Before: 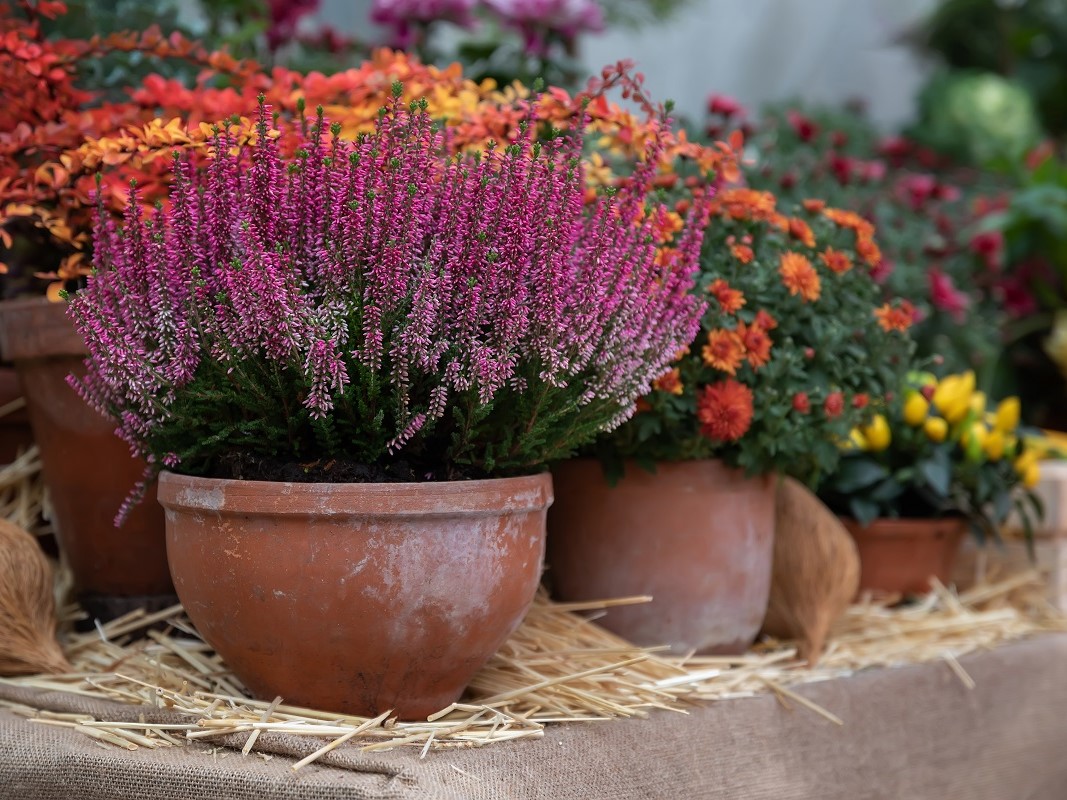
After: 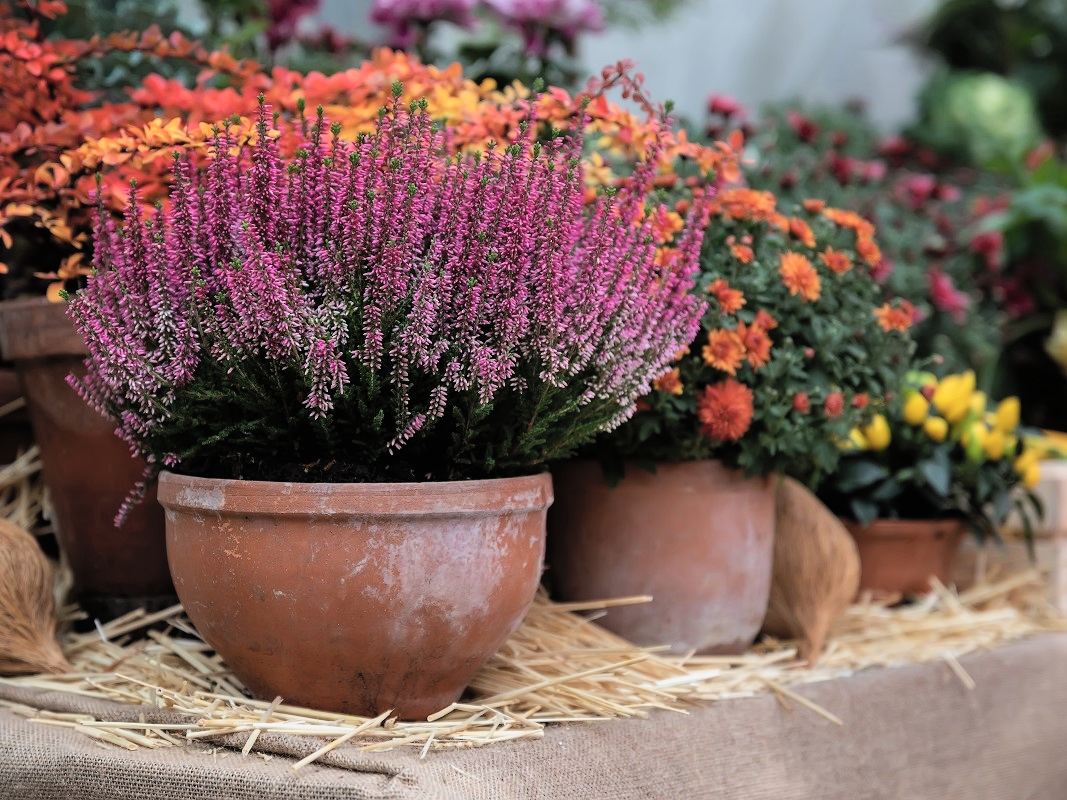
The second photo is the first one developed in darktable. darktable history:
filmic rgb: black relative exposure -8.04 EV, white relative exposure 3.01 EV, hardness 5.35, contrast 1.237
contrast brightness saturation: brightness 0.14
